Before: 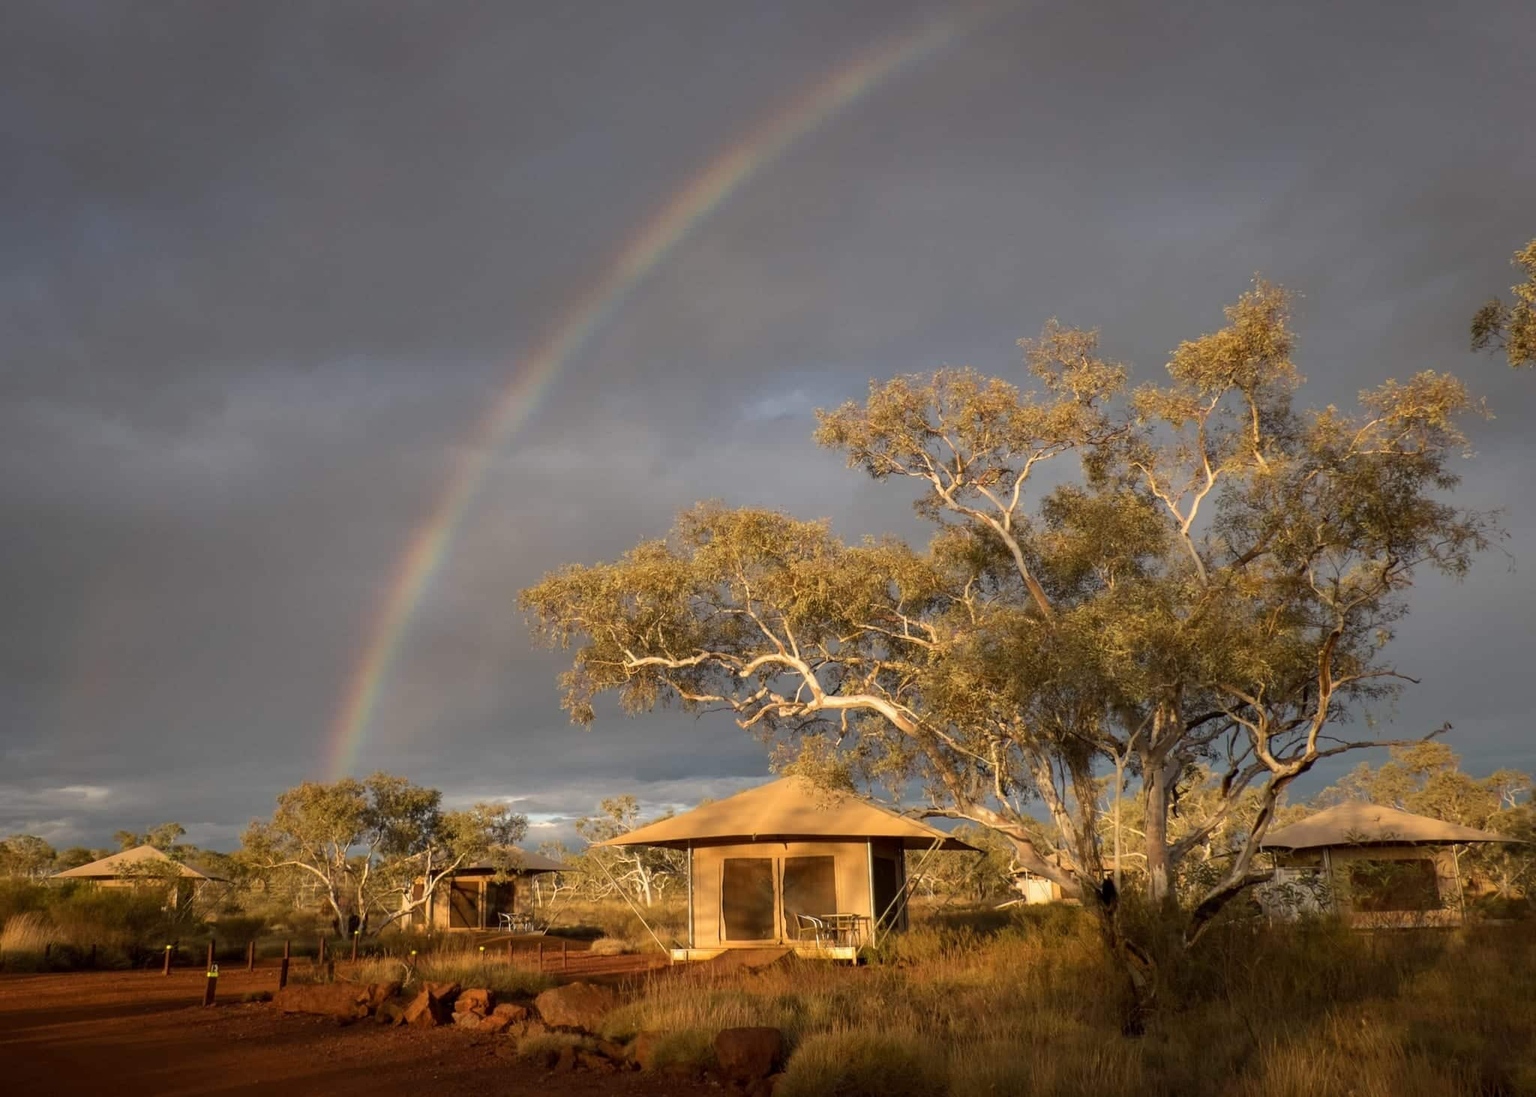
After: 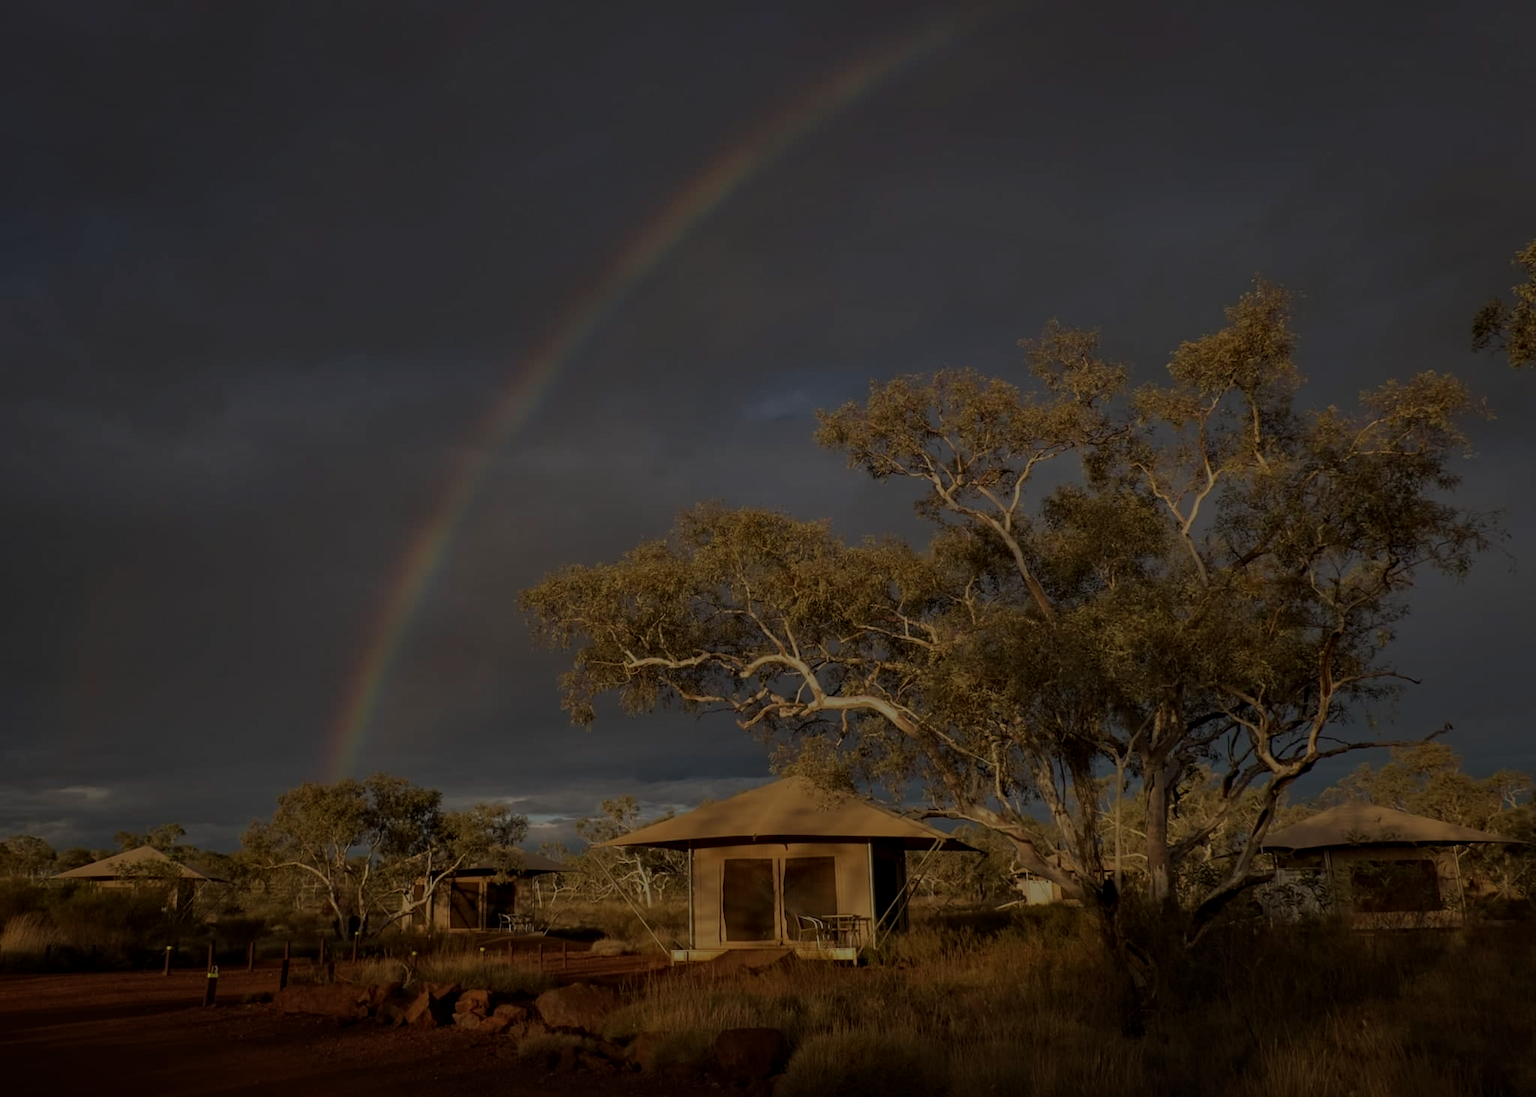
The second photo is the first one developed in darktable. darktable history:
contrast equalizer: octaves 7, y [[0.5, 0.542, 0.583, 0.625, 0.667, 0.708], [0.5 ×6], [0.5 ×6], [0 ×6], [0 ×6]], mix 0.31
velvia: on, module defaults
exposure: exposure -2.366 EV, compensate highlight preservation false
